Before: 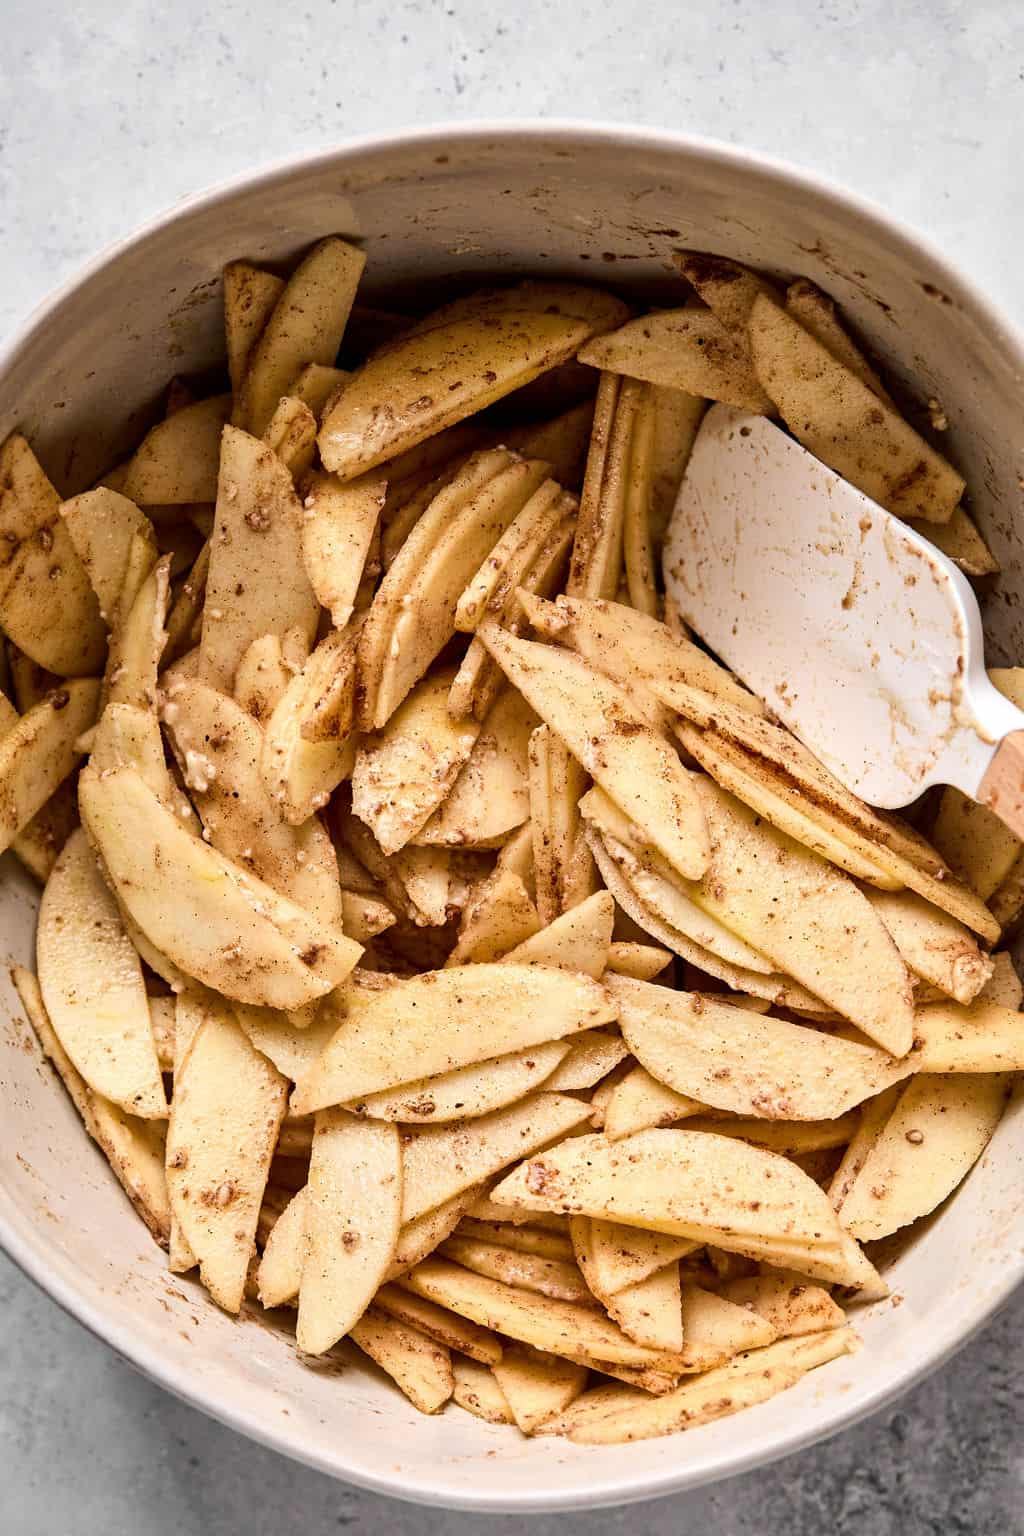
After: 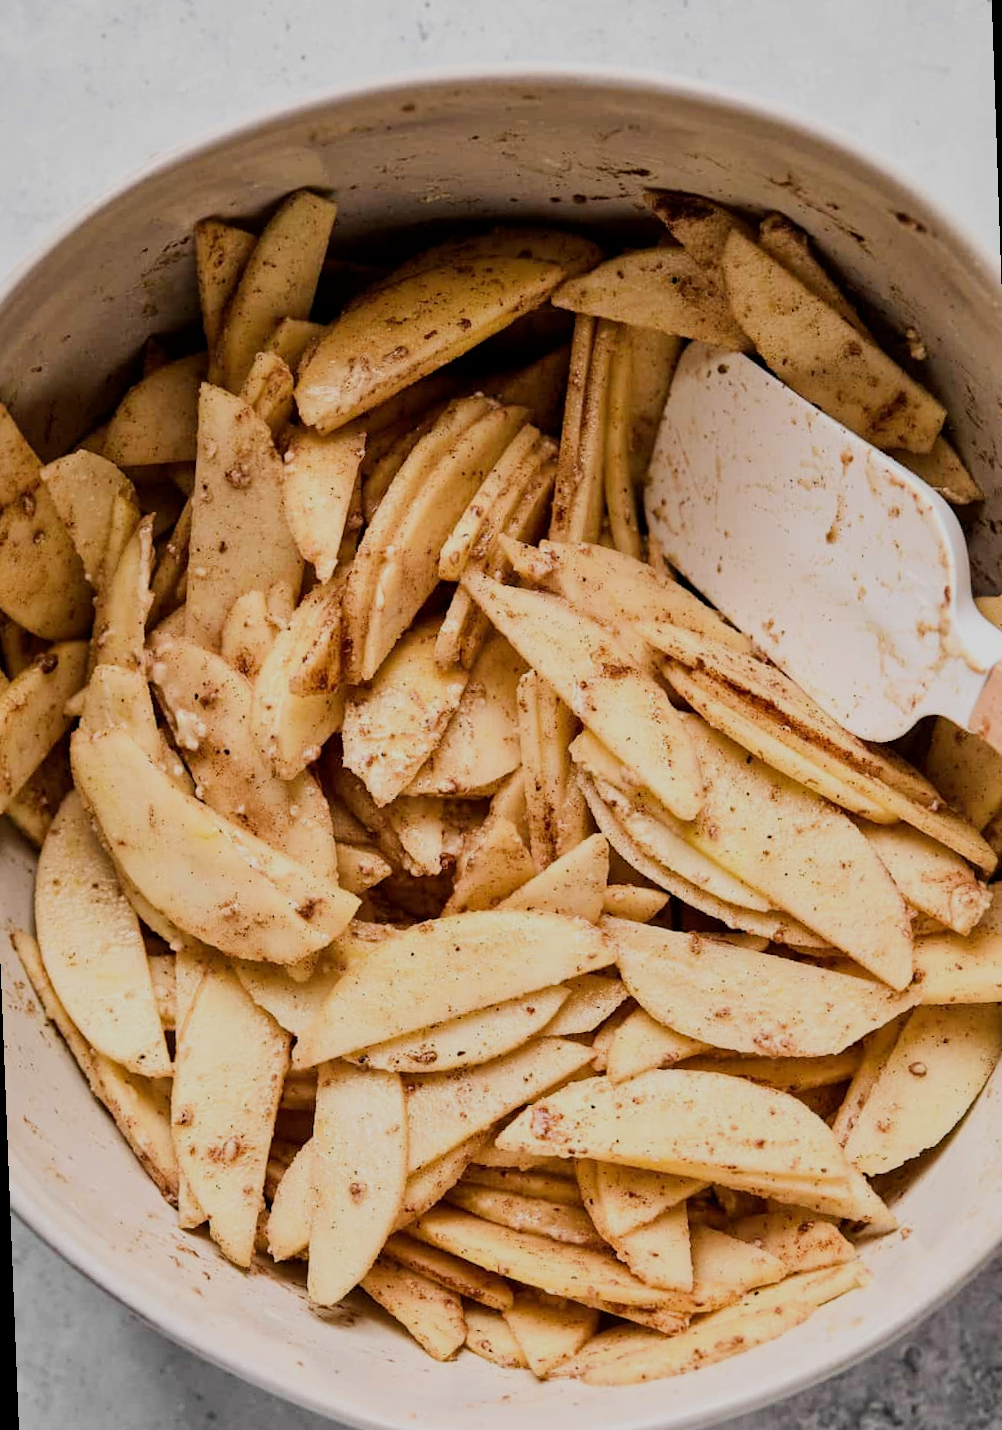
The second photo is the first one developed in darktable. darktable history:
filmic rgb: black relative exposure -16 EV, white relative exposure 6.12 EV, hardness 5.22
rotate and perspective: rotation -2.12°, lens shift (vertical) 0.009, lens shift (horizontal) -0.008, automatic cropping original format, crop left 0.036, crop right 0.964, crop top 0.05, crop bottom 0.959
